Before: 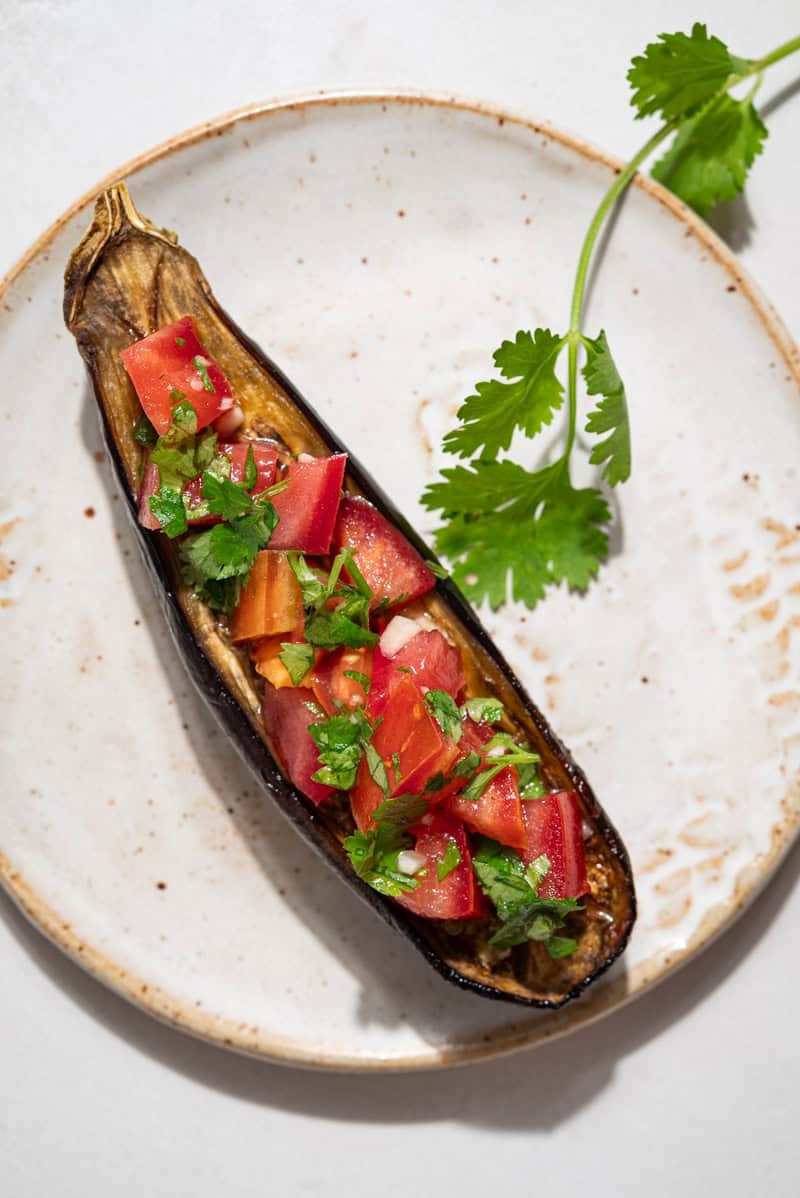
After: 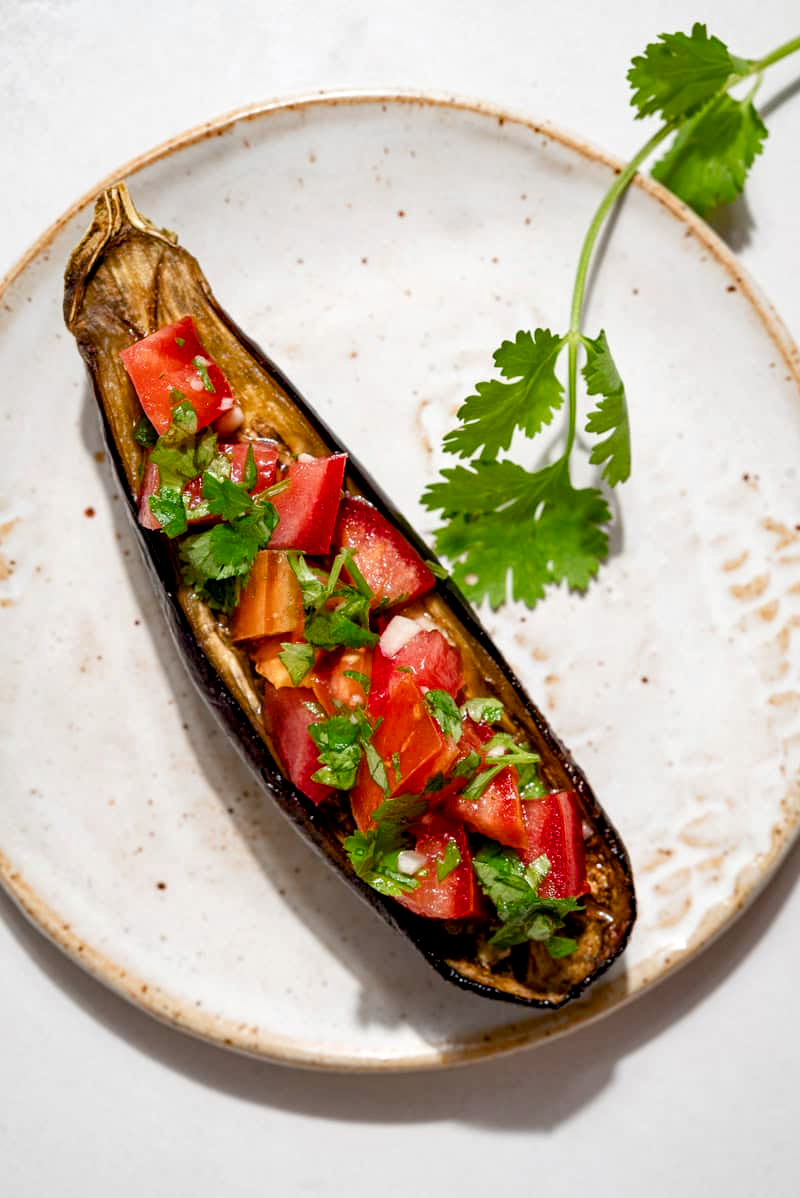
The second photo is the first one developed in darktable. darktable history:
color balance rgb: perceptual saturation grading › global saturation 20%, perceptual saturation grading › highlights -25%, perceptual saturation grading › shadows 50%, global vibrance -25%
exposure: black level correction 0.007, exposure 0.093 EV, compensate highlight preservation false
